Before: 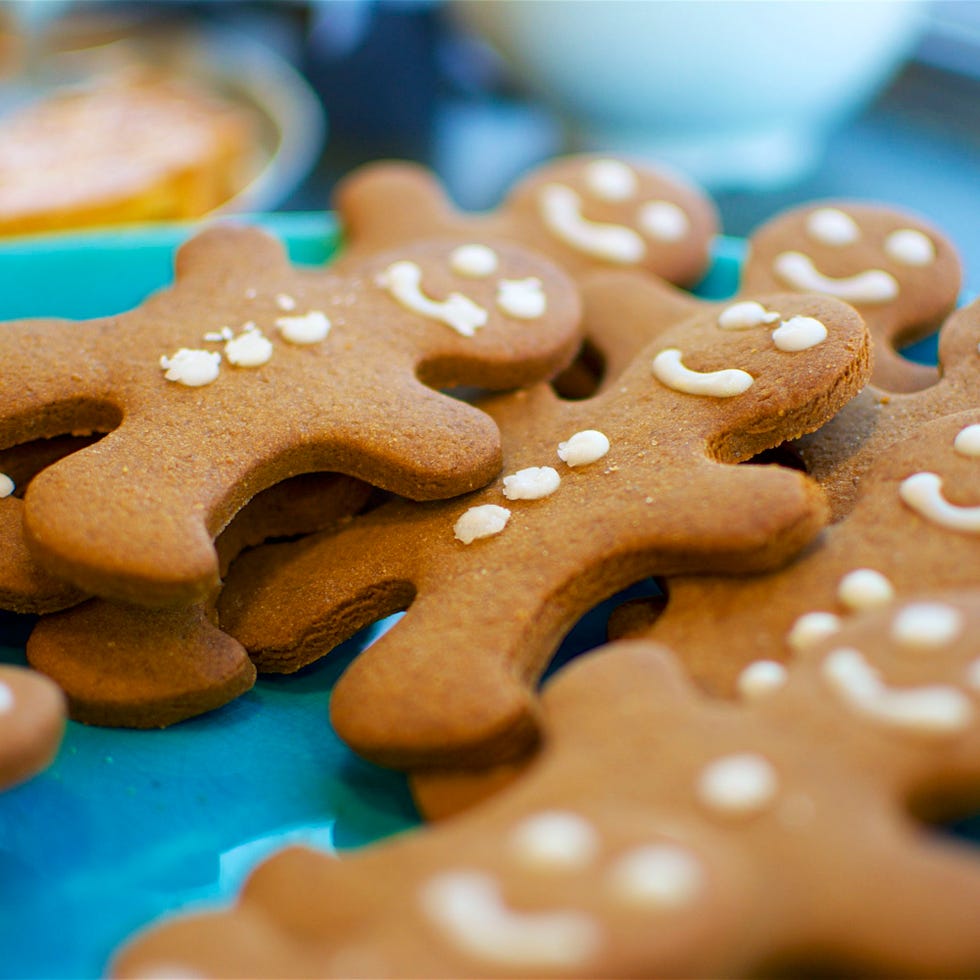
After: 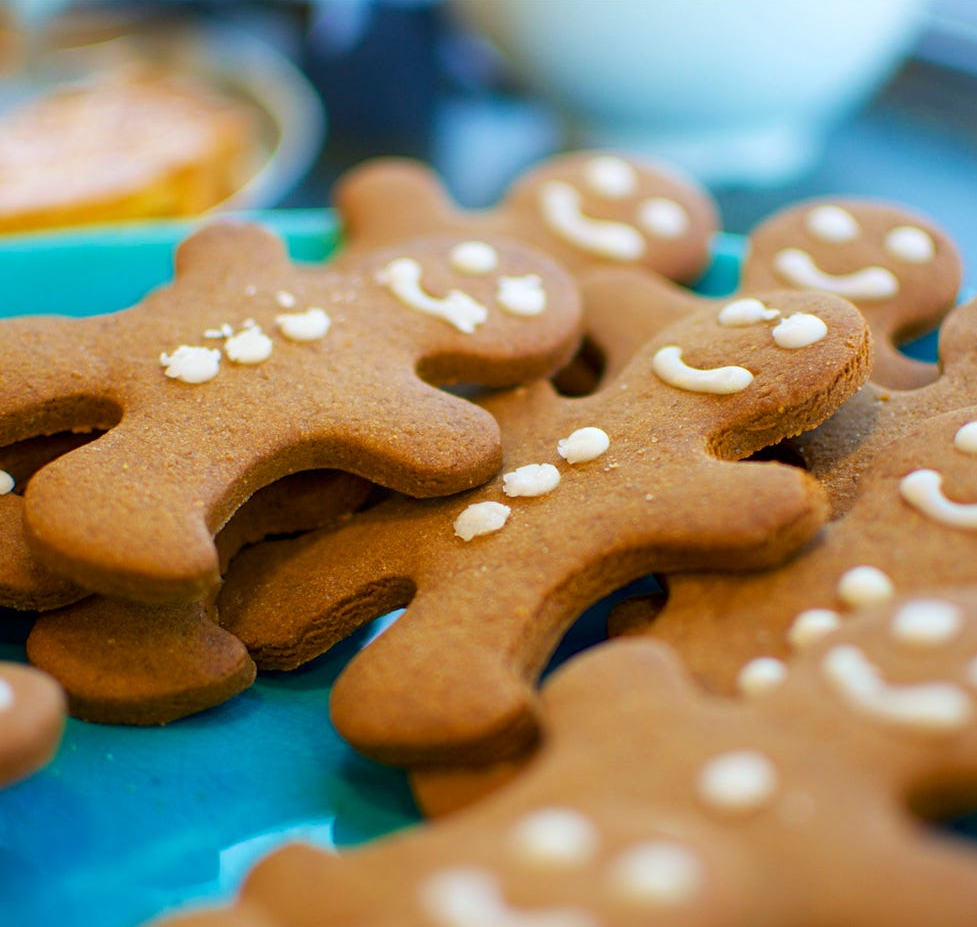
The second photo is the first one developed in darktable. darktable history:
crop: top 0.356%, right 0.259%, bottom 4.996%
